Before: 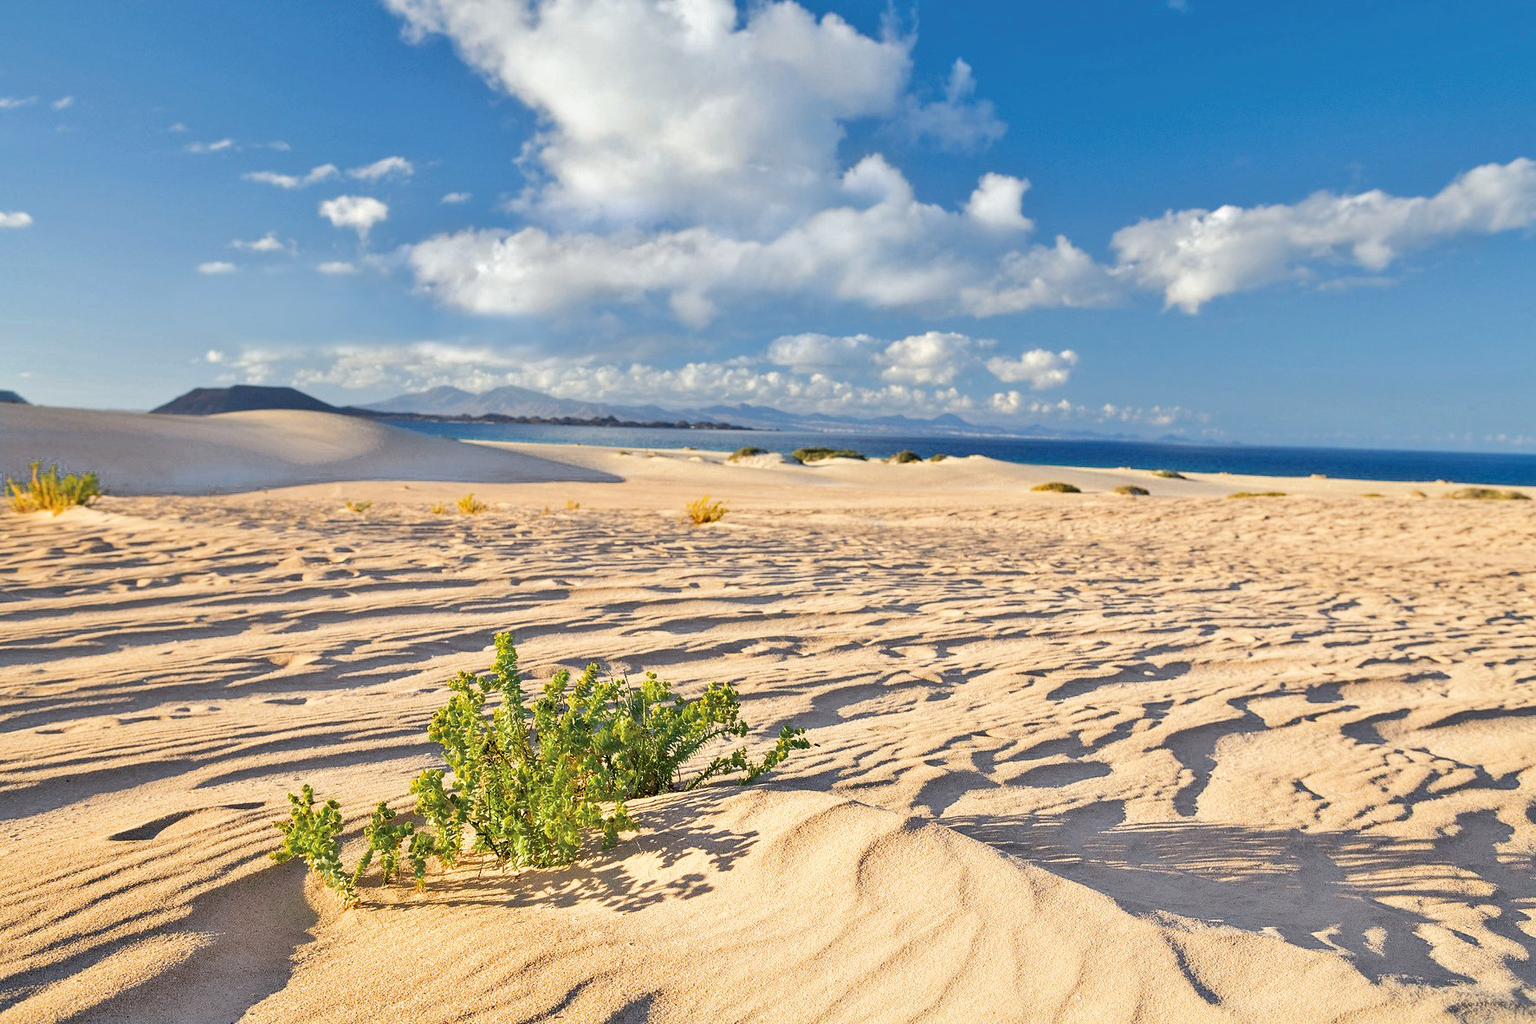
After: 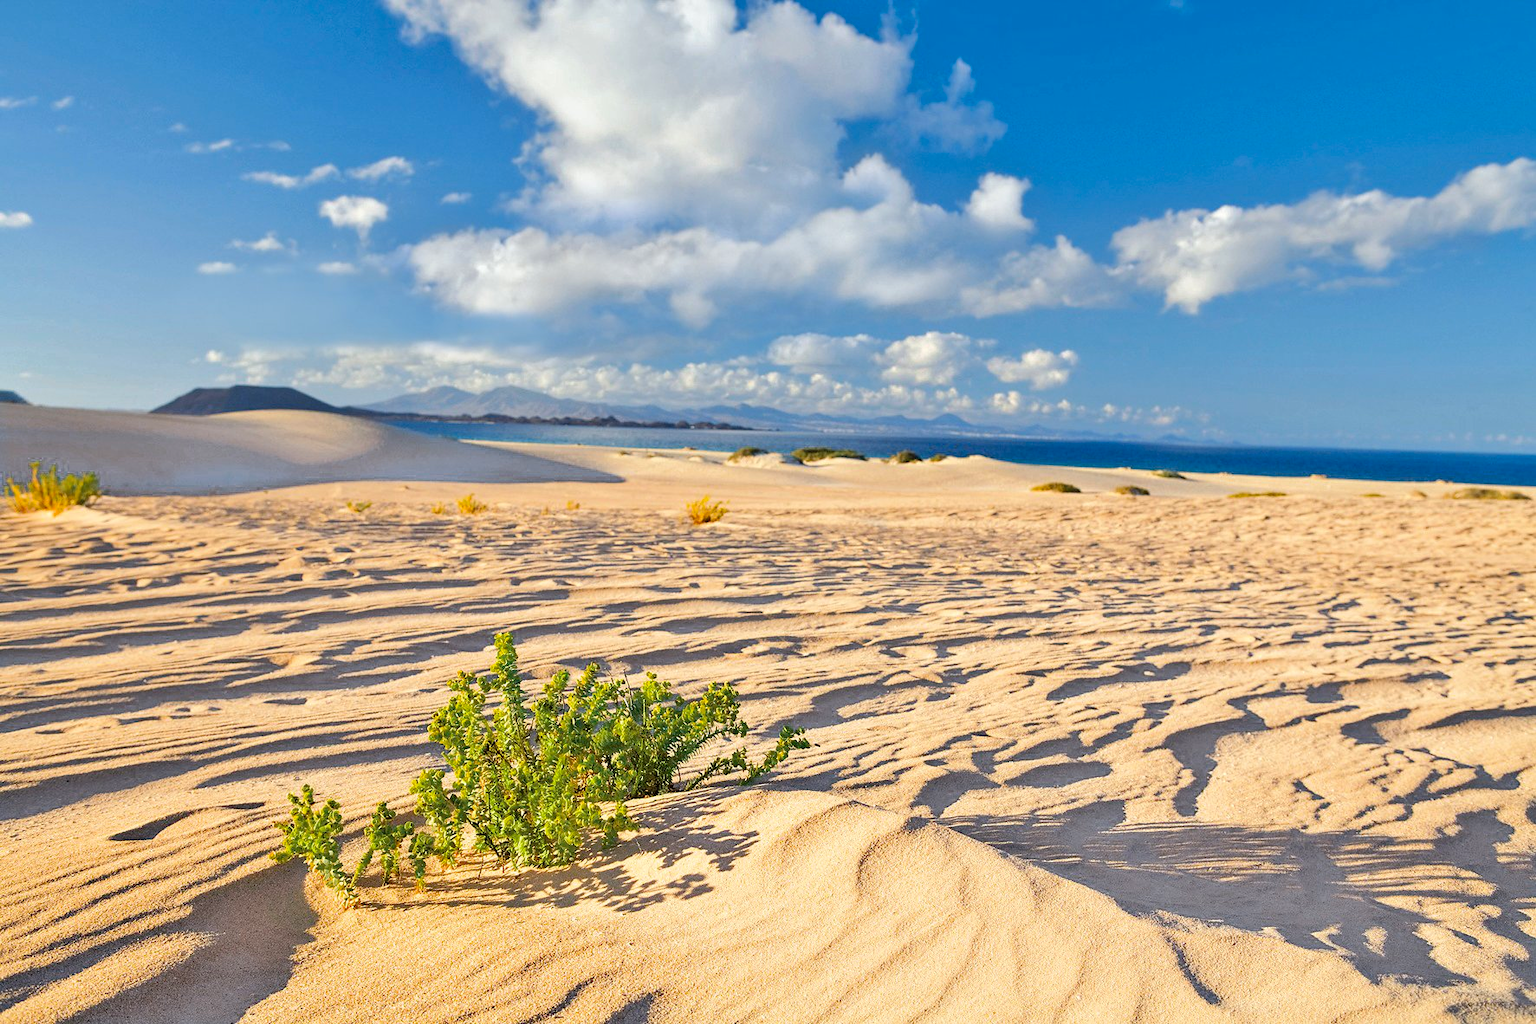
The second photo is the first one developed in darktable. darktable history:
contrast brightness saturation: saturation 0.181
